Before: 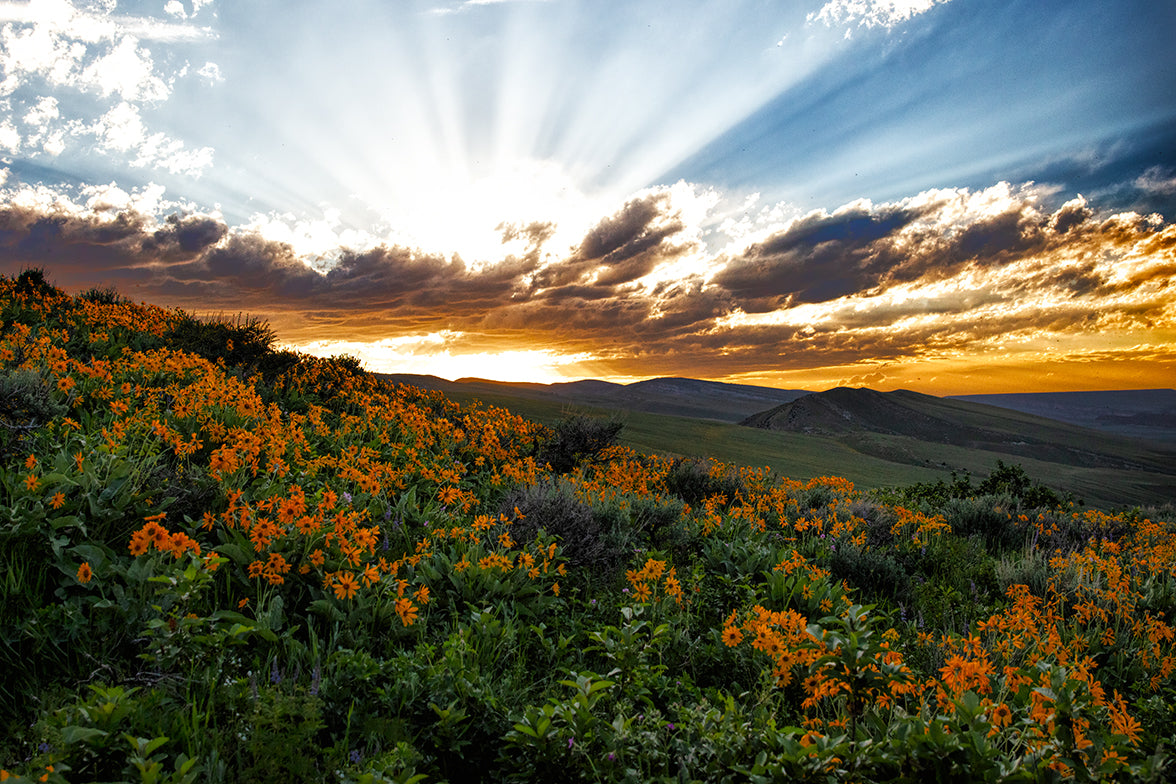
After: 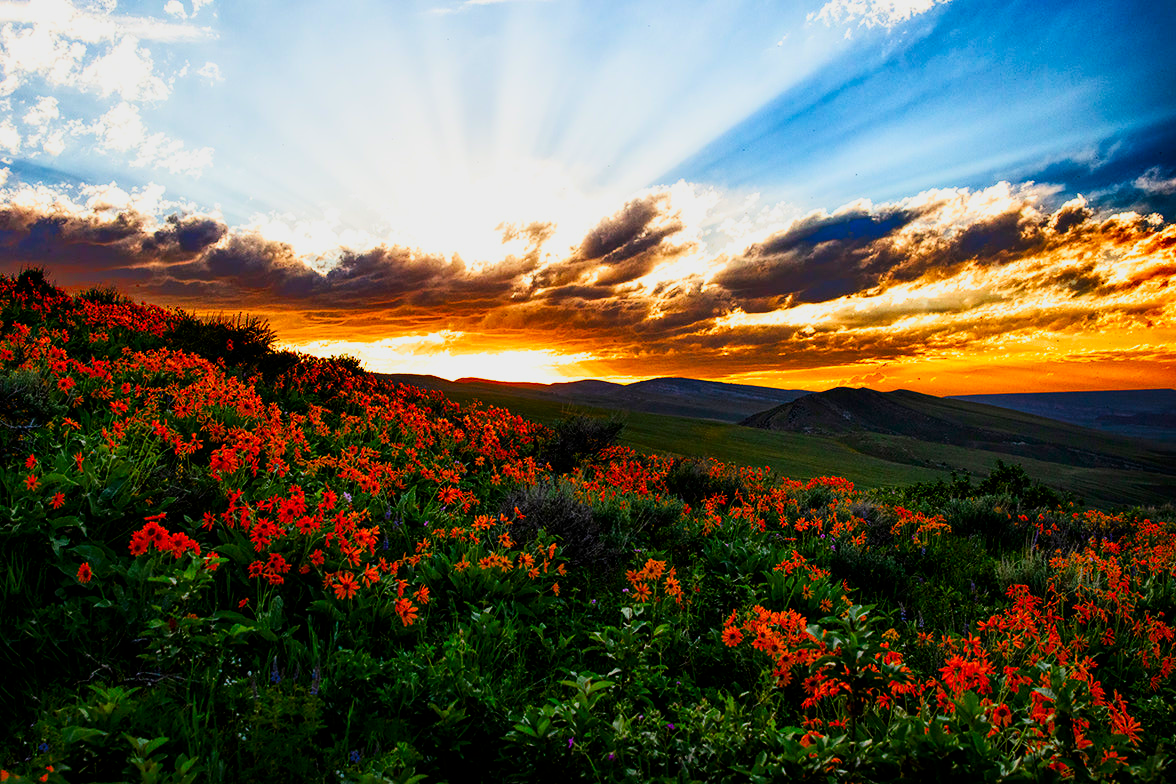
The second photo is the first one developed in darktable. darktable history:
contrast brightness saturation: contrast 0.26, brightness 0.02, saturation 0.87
filmic rgb: hardness 4.17
